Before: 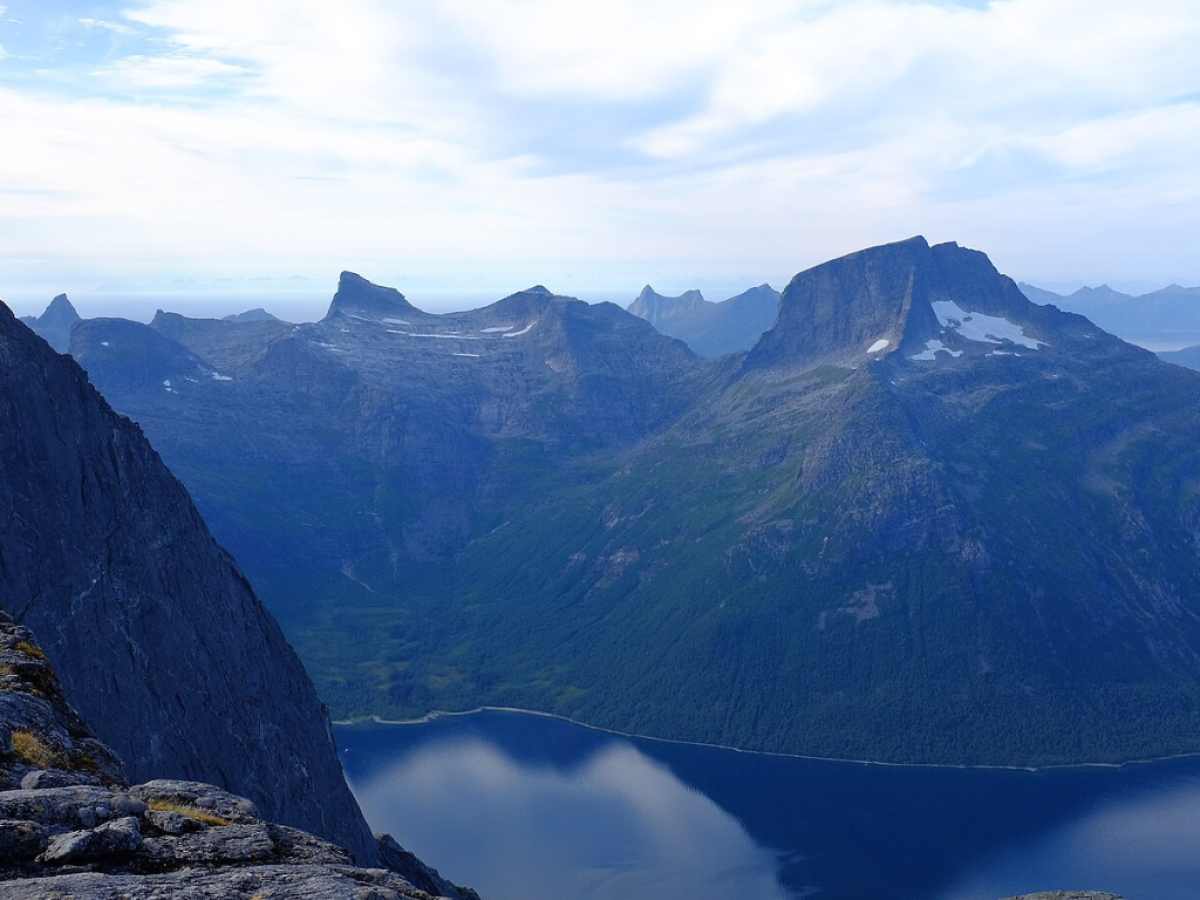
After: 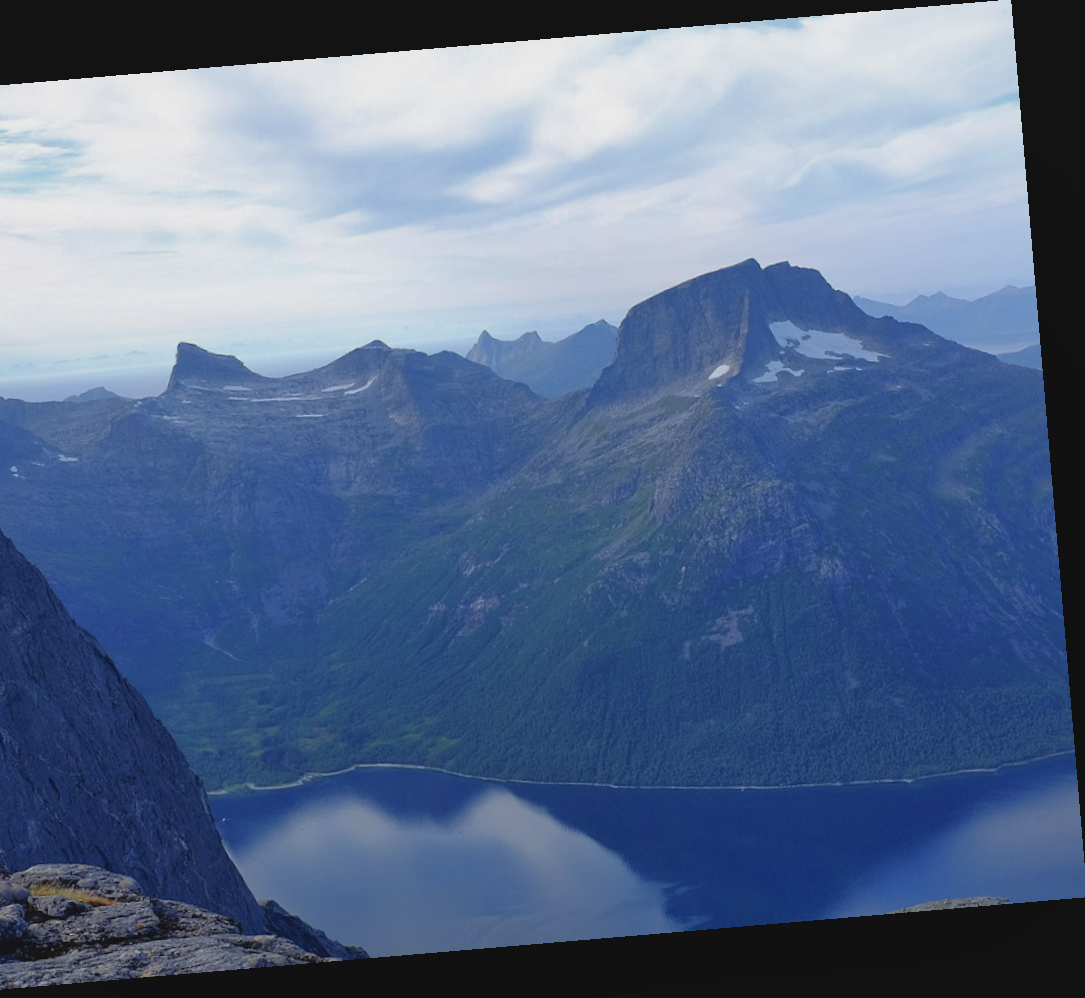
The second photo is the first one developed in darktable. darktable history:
color balance rgb: linear chroma grading › shadows -3%, linear chroma grading › highlights -4%
rotate and perspective: rotation -4.86°, automatic cropping off
crop and rotate: left 14.584%
contrast brightness saturation: contrast -0.08, brightness -0.04, saturation -0.11
shadows and highlights: on, module defaults
